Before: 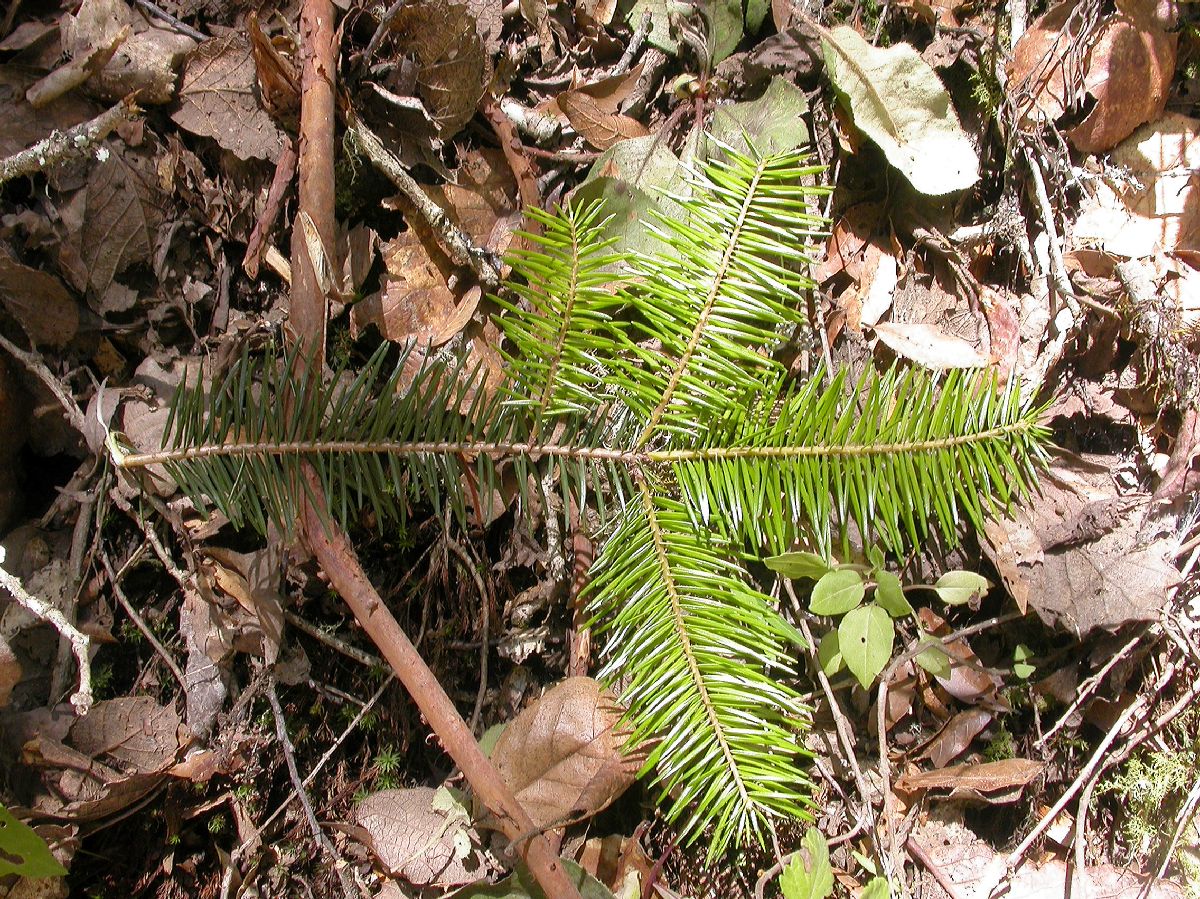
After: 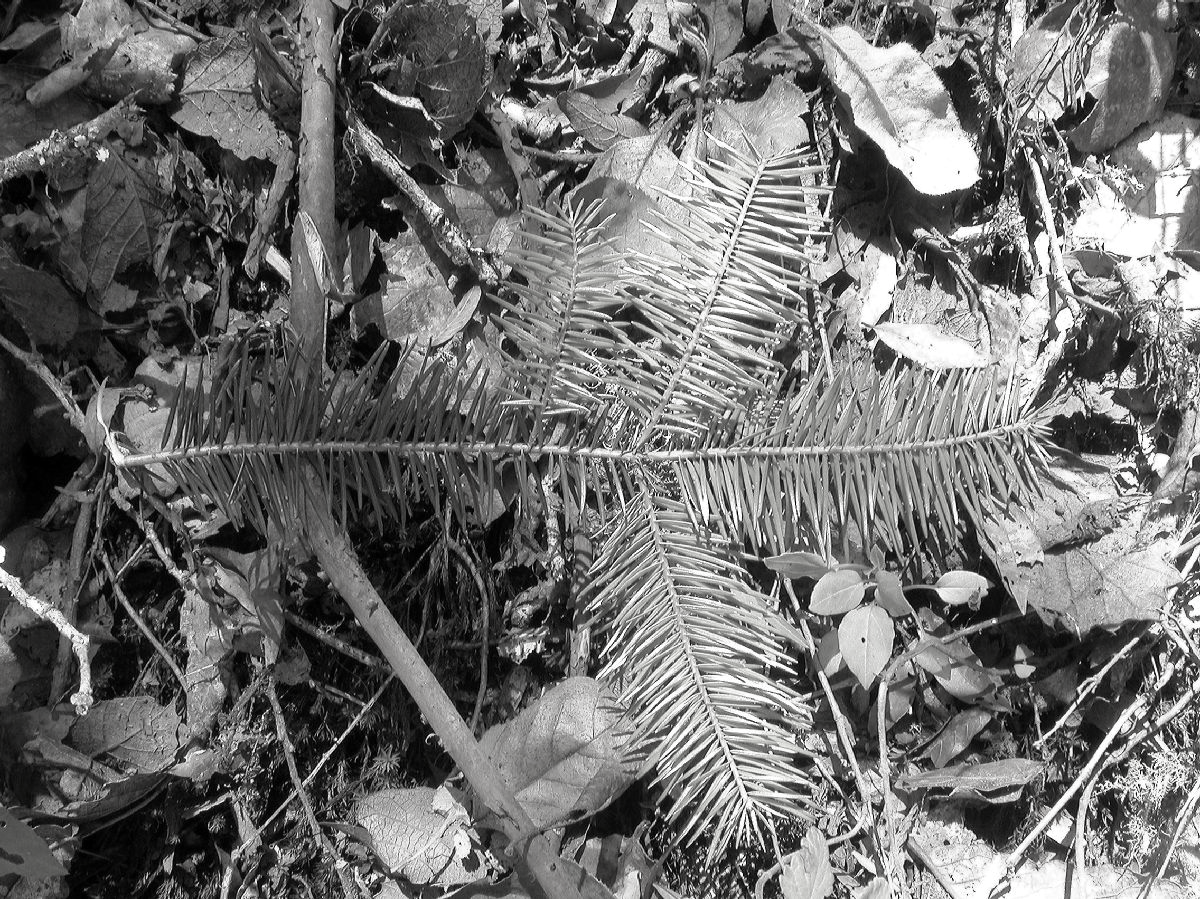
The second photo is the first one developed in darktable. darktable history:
contrast brightness saturation: saturation -0.981
tone equalizer: edges refinement/feathering 500, mask exposure compensation -1.57 EV, preserve details no
